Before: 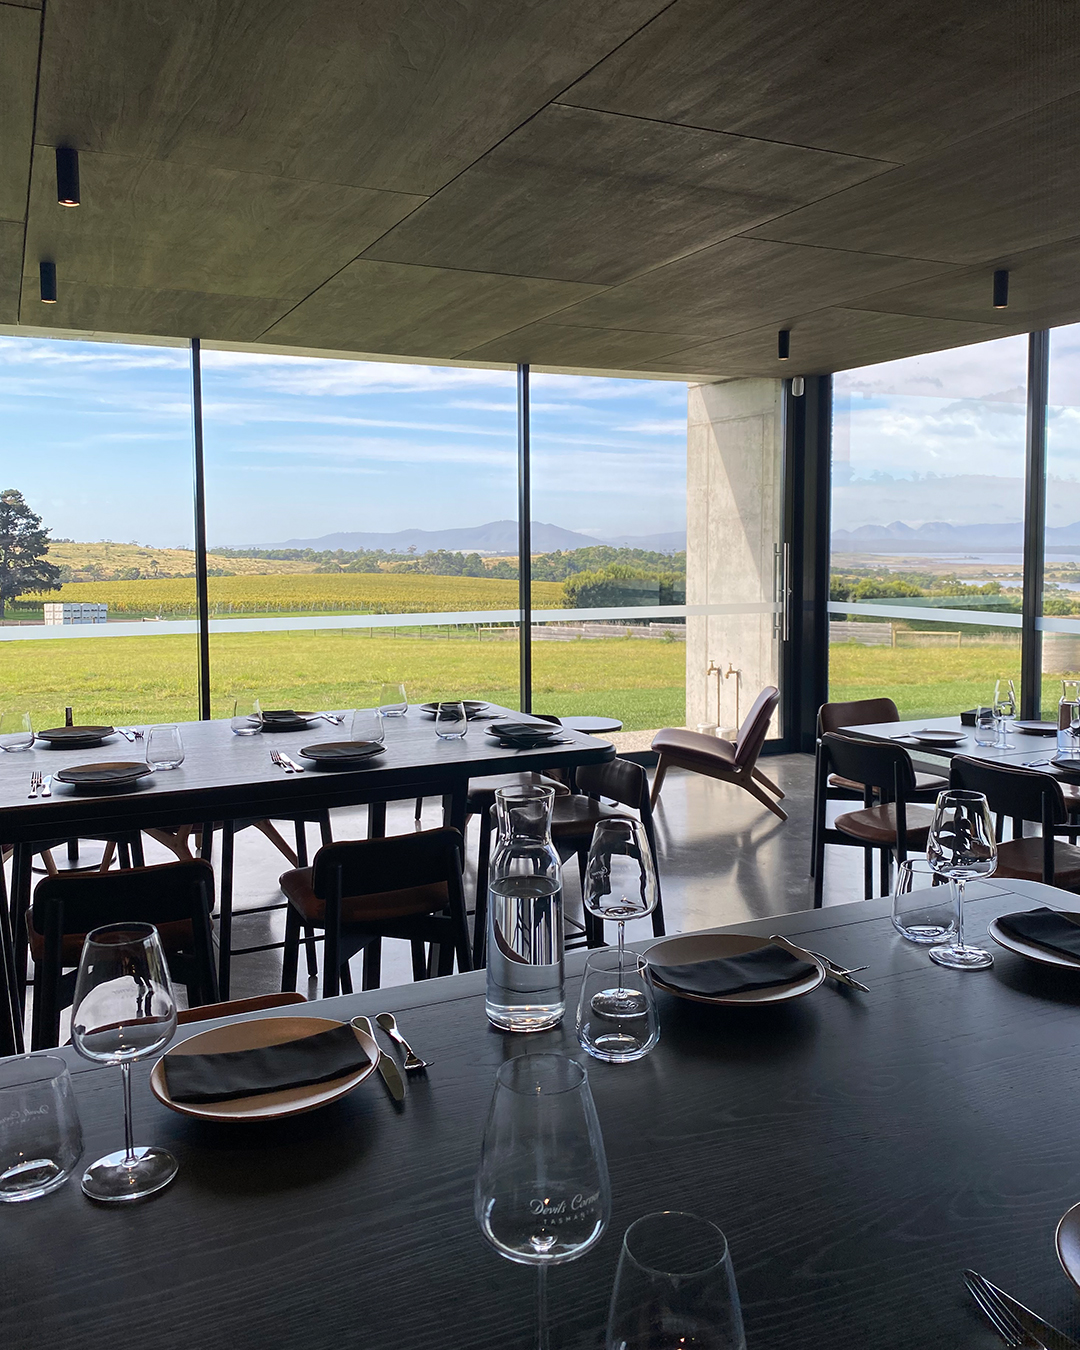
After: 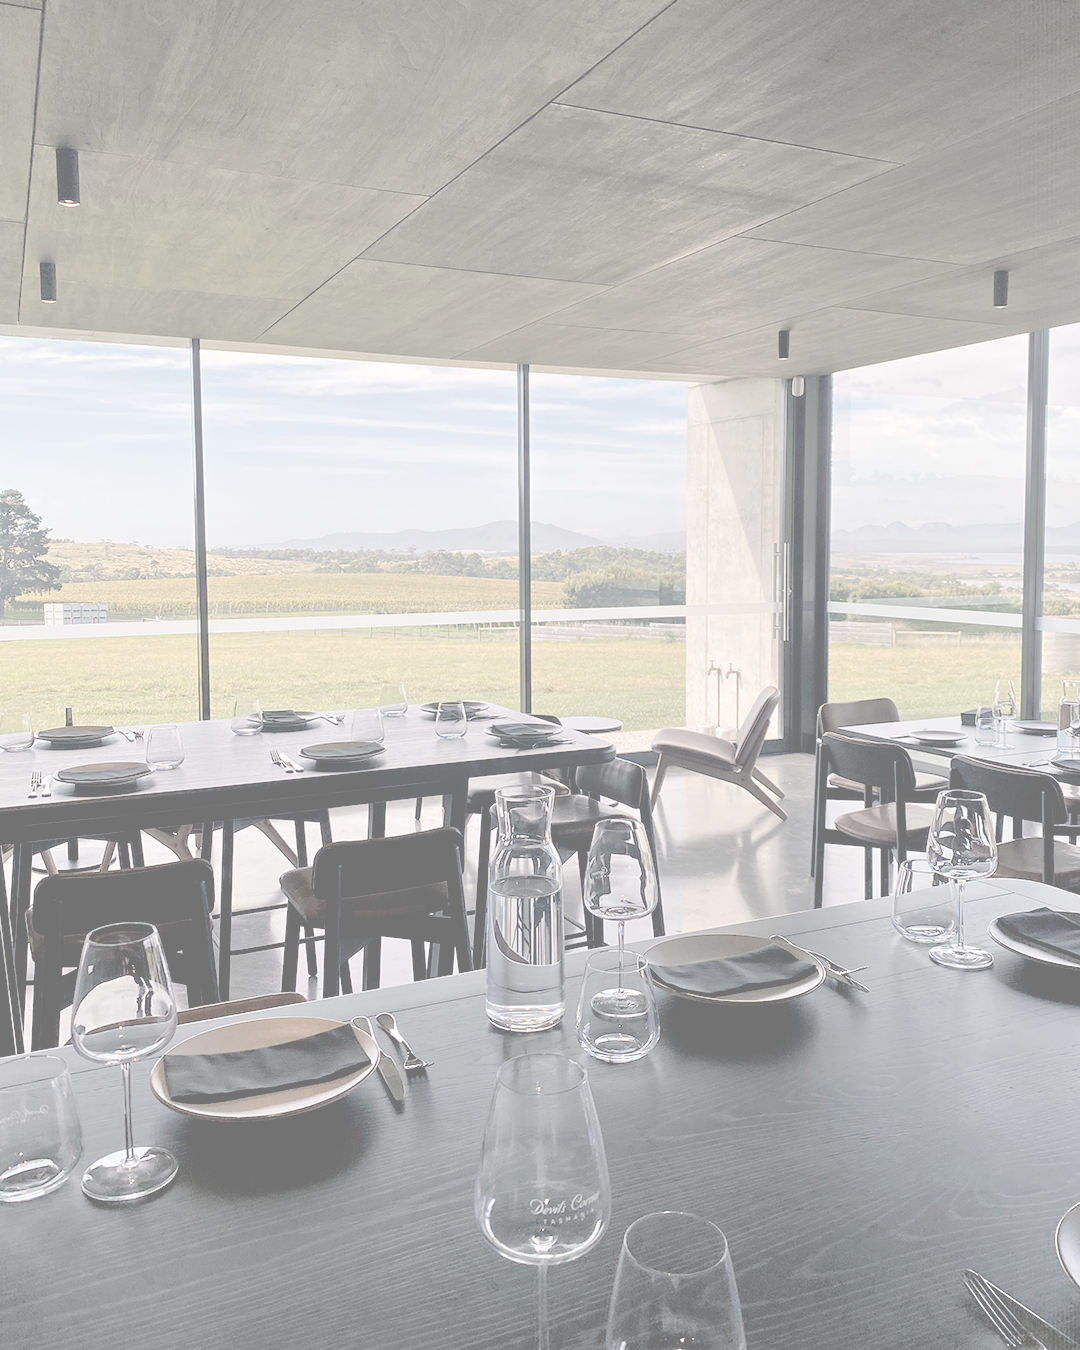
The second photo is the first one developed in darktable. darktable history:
contrast brightness saturation: contrast -0.32, brightness 0.75, saturation -0.78
tone equalizer: -7 EV 0.15 EV, -6 EV 0.6 EV, -5 EV 1.15 EV, -4 EV 1.33 EV, -3 EV 1.15 EV, -2 EV 0.6 EV, -1 EV 0.15 EV, mask exposure compensation -0.5 EV
color balance rgb: shadows lift › chroma 2%, shadows lift › hue 185.64°, power › luminance 1.48%, highlights gain › chroma 3%, highlights gain › hue 54.51°, global offset › luminance -0.4%, perceptual saturation grading › highlights -18.47%, perceptual saturation grading › mid-tones 6.62%, perceptual saturation grading › shadows 28.22%, perceptual brilliance grading › highlights 15.68%, perceptual brilliance grading › shadows -14.29%, global vibrance 25.96%, contrast 6.45%
